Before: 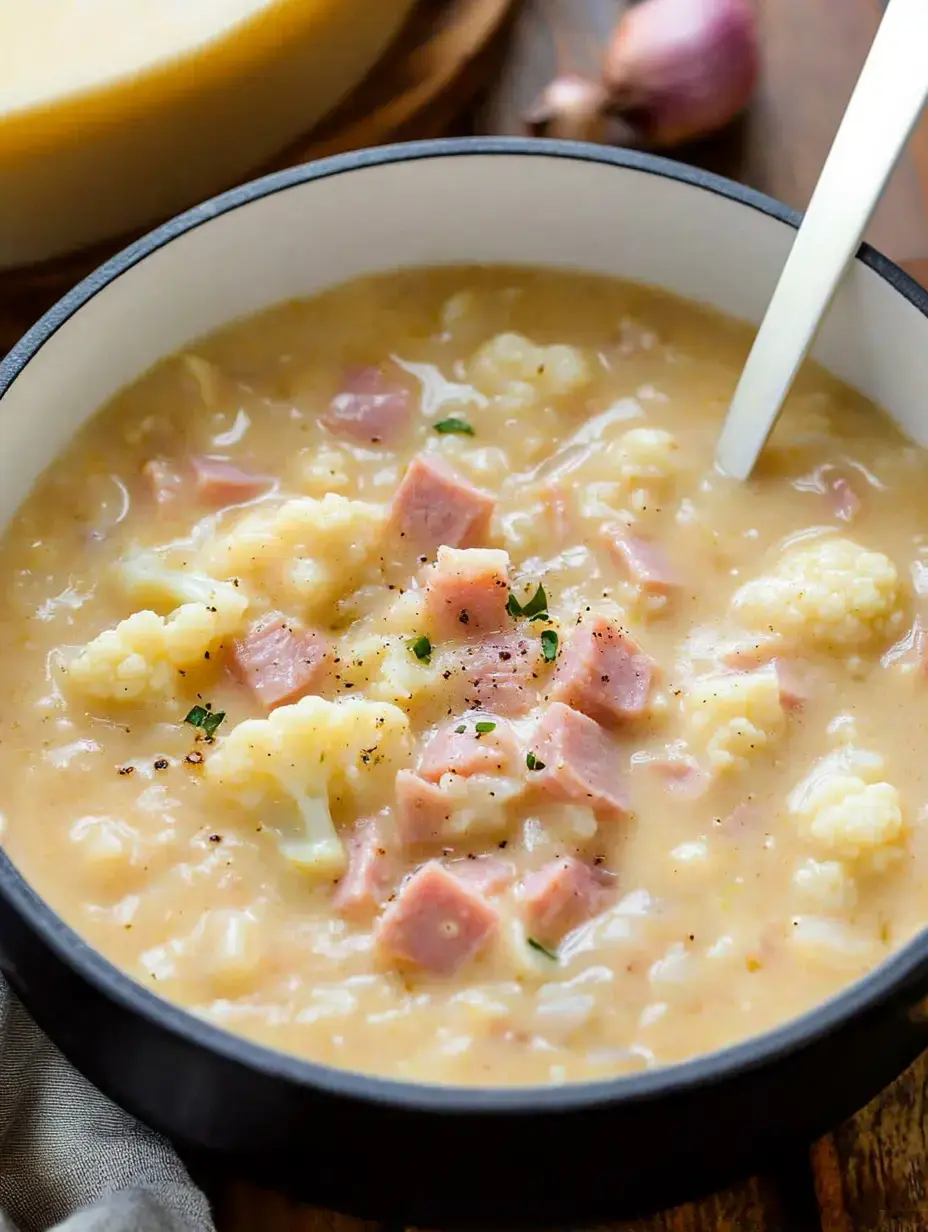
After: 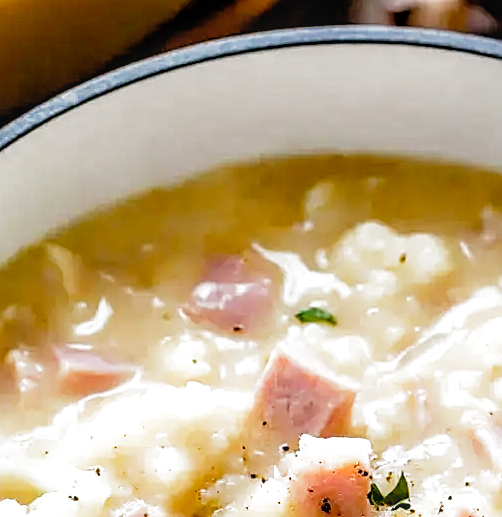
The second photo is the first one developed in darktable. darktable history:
crop: left 14.976%, top 9.019%, right 30.921%, bottom 48.966%
exposure: exposure 0.562 EV, compensate highlight preservation false
filmic rgb: black relative exposure -4.91 EV, white relative exposure 2.84 EV, hardness 3.69, add noise in highlights 0.002, preserve chrominance no, color science v4 (2020), iterations of high-quality reconstruction 0
local contrast: on, module defaults
sharpen: on, module defaults
tone equalizer: mask exposure compensation -0.491 EV
